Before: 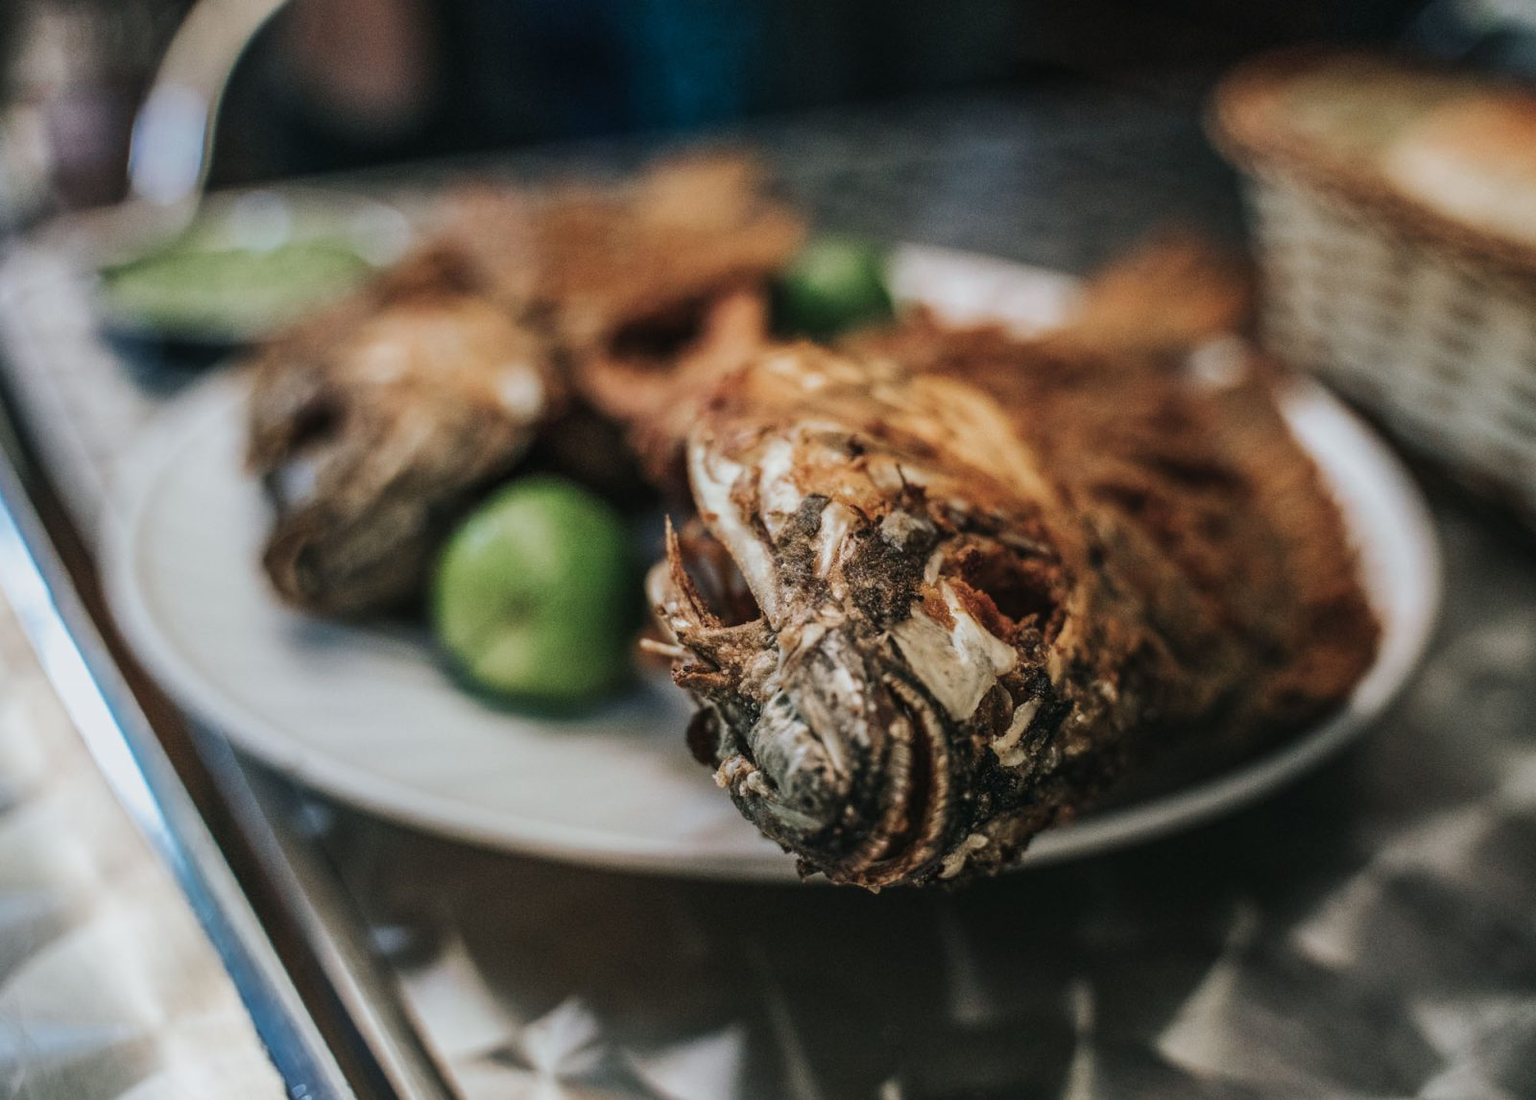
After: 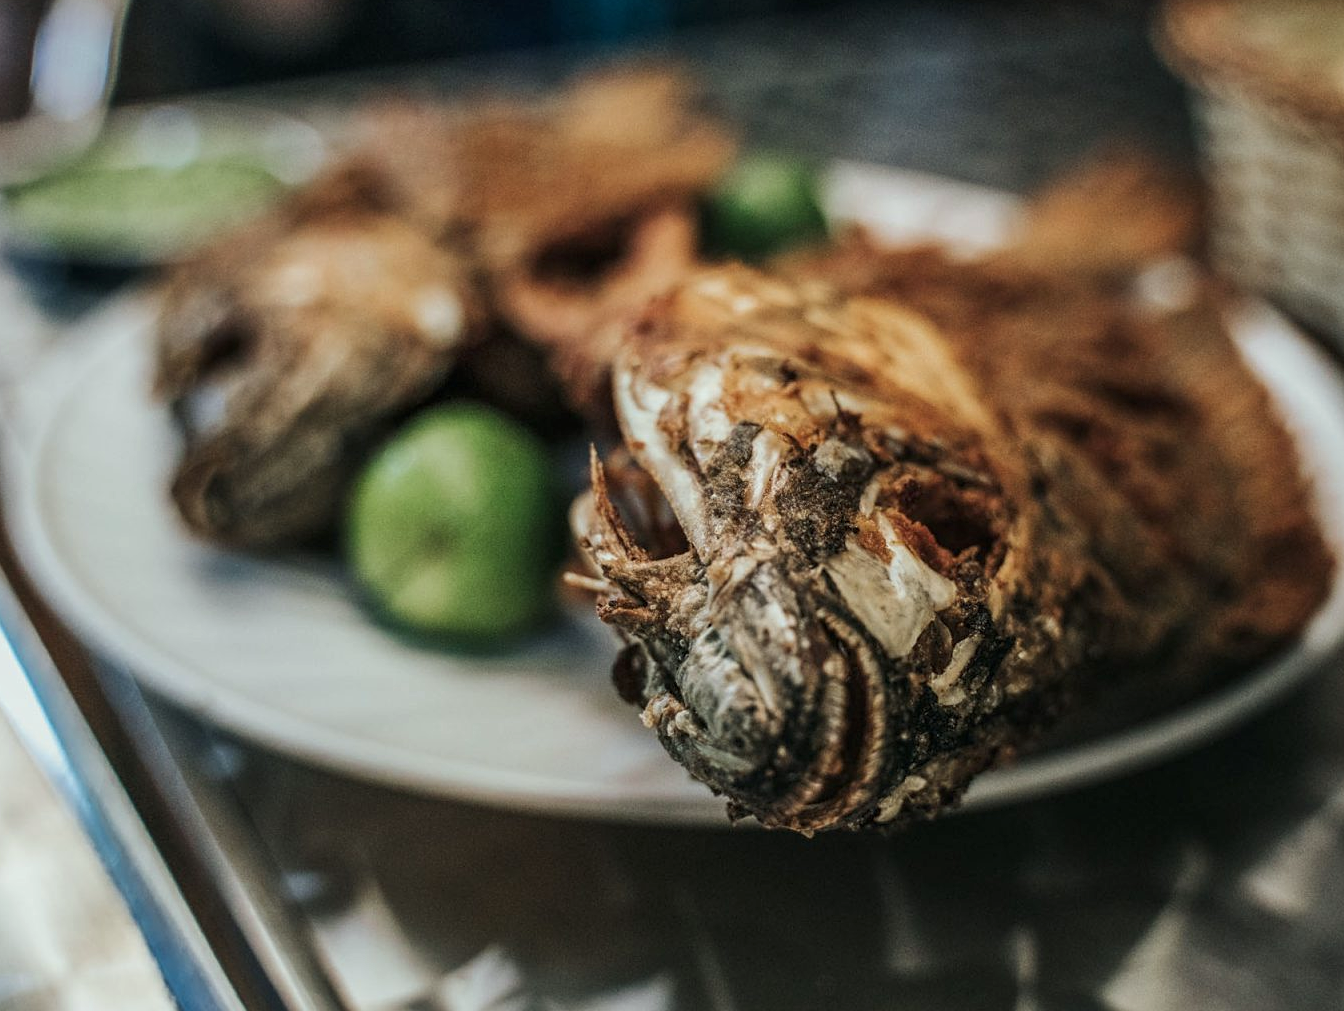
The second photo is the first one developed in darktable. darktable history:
crop: left 6.446%, top 8.188%, right 9.538%, bottom 3.548%
color correction: highlights a* -2.68, highlights b* 2.57
local contrast: highlights 100%, shadows 100%, detail 120%, midtone range 0.2
sharpen: amount 0.2
